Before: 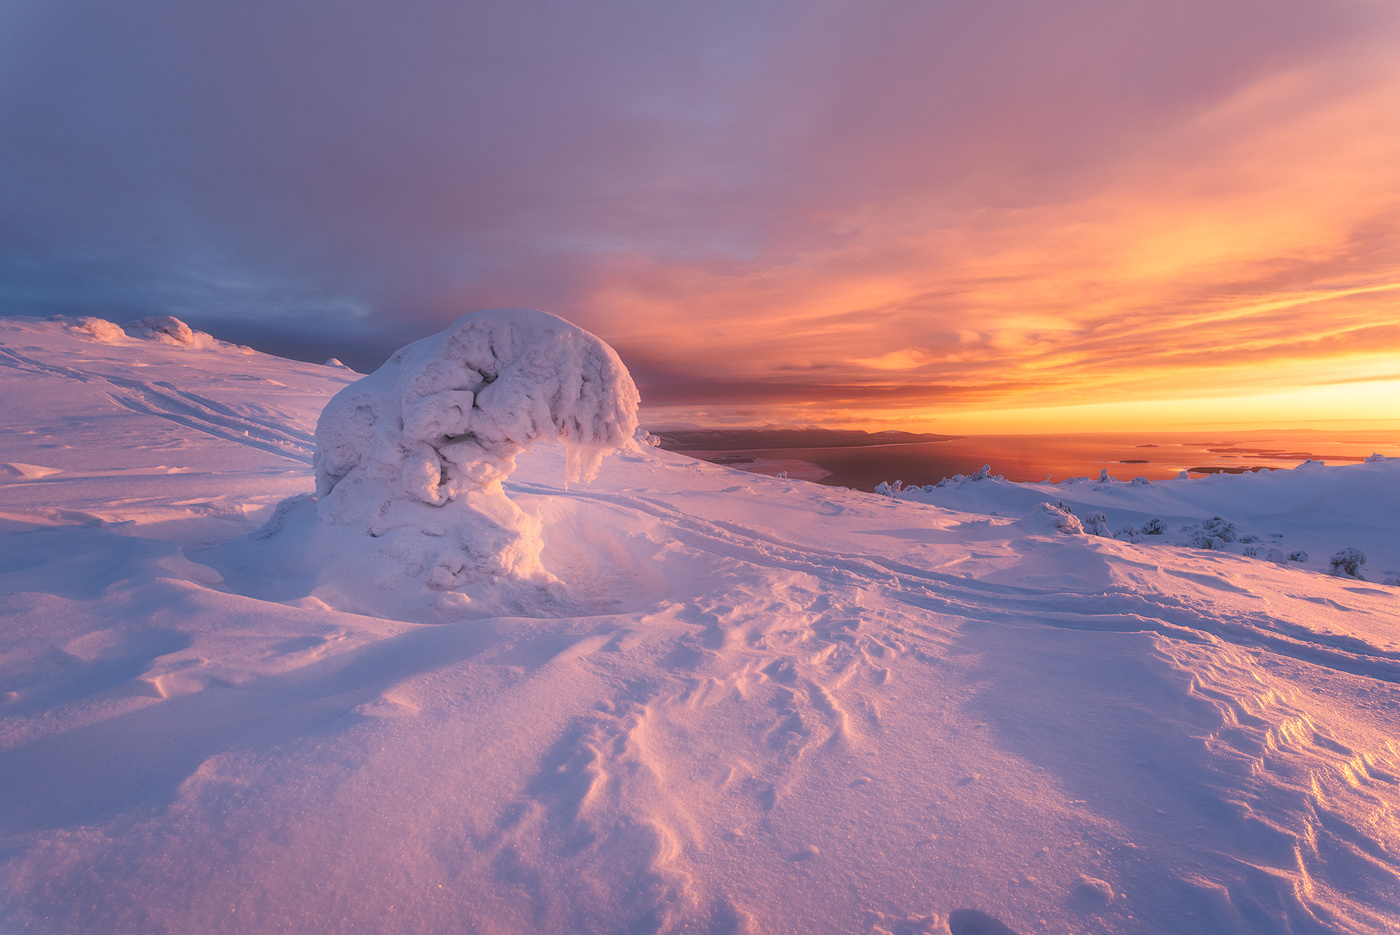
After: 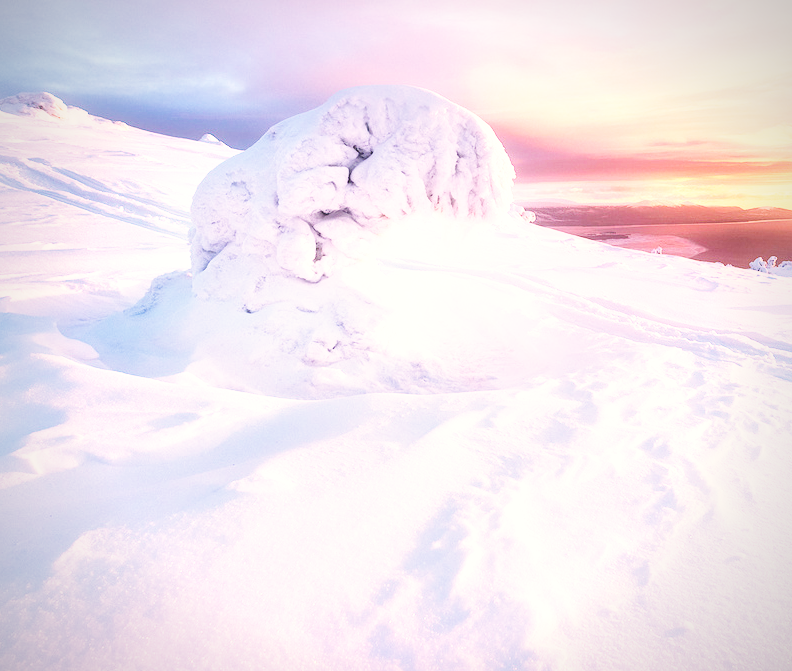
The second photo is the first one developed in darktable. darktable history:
color correction: highlights a* 0.201, highlights b* 2.73, shadows a* -1.35, shadows b* -4.08
exposure: black level correction 0, exposure 1.101 EV, compensate highlight preservation false
base curve: curves: ch0 [(0, 0) (0.007, 0.004) (0.027, 0.03) (0.046, 0.07) (0.207, 0.54) (0.442, 0.872) (0.673, 0.972) (1, 1)], preserve colors none
local contrast: mode bilateral grid, contrast 19, coarseness 49, detail 119%, midtone range 0.2
crop: left 8.996%, top 23.976%, right 34.411%, bottom 4.215%
vignetting: brightness -0.397, saturation -0.305, unbound false
